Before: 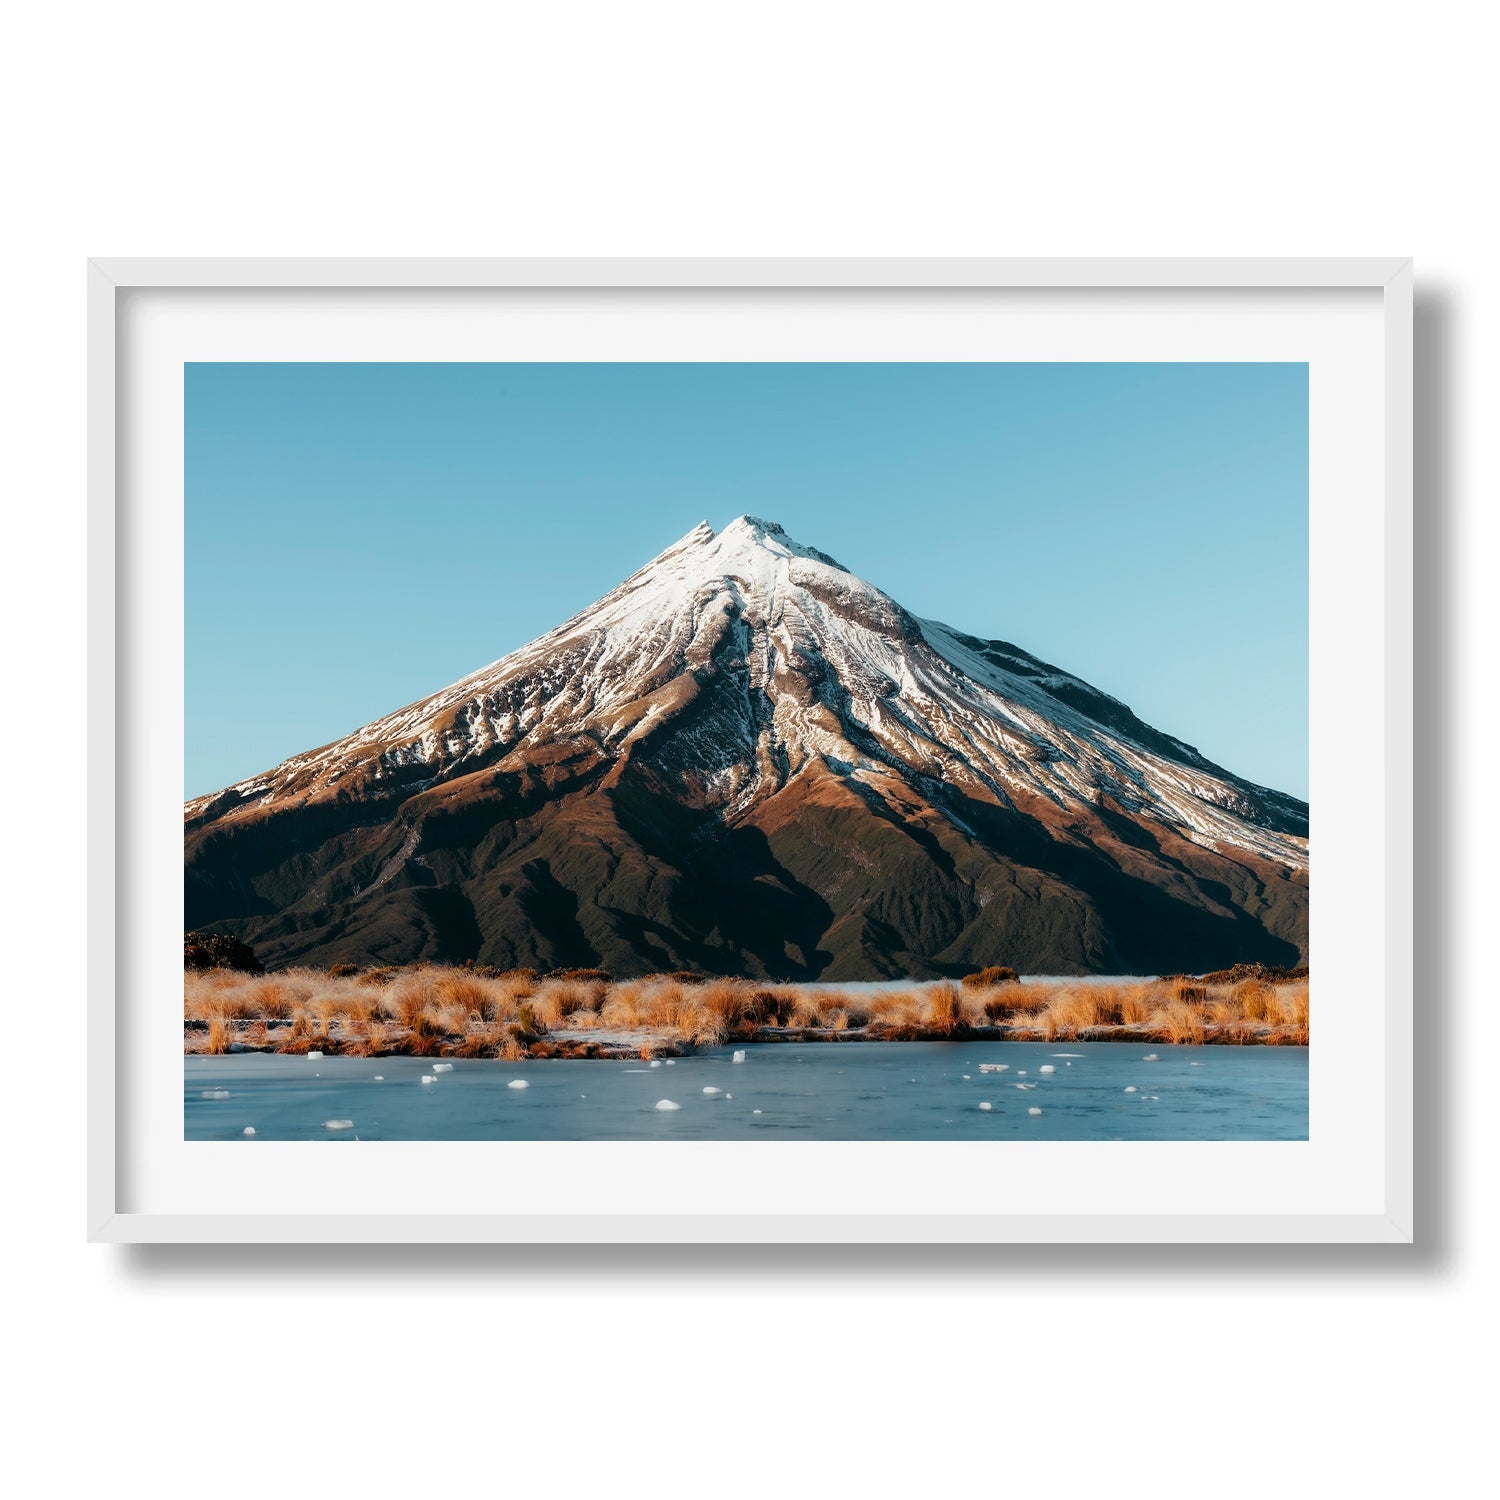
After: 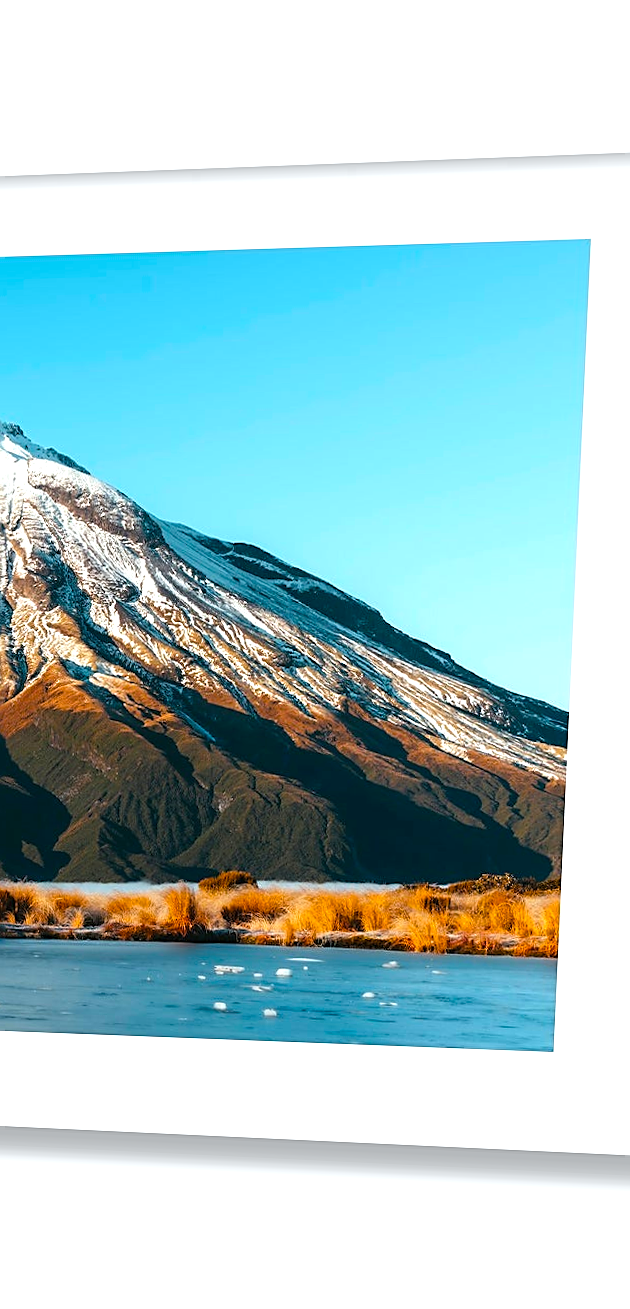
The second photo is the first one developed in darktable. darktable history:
crop: left 47.628%, top 6.643%, right 7.874%
rotate and perspective: rotation 0.062°, lens shift (vertical) 0.115, lens shift (horizontal) -0.133, crop left 0.047, crop right 0.94, crop top 0.061, crop bottom 0.94
sharpen: on, module defaults
white balance: red 0.986, blue 1.01
exposure: black level correction -0.002, exposure 0.54 EV, compensate highlight preservation false
color balance rgb: linear chroma grading › global chroma 15%, perceptual saturation grading › global saturation 30%
